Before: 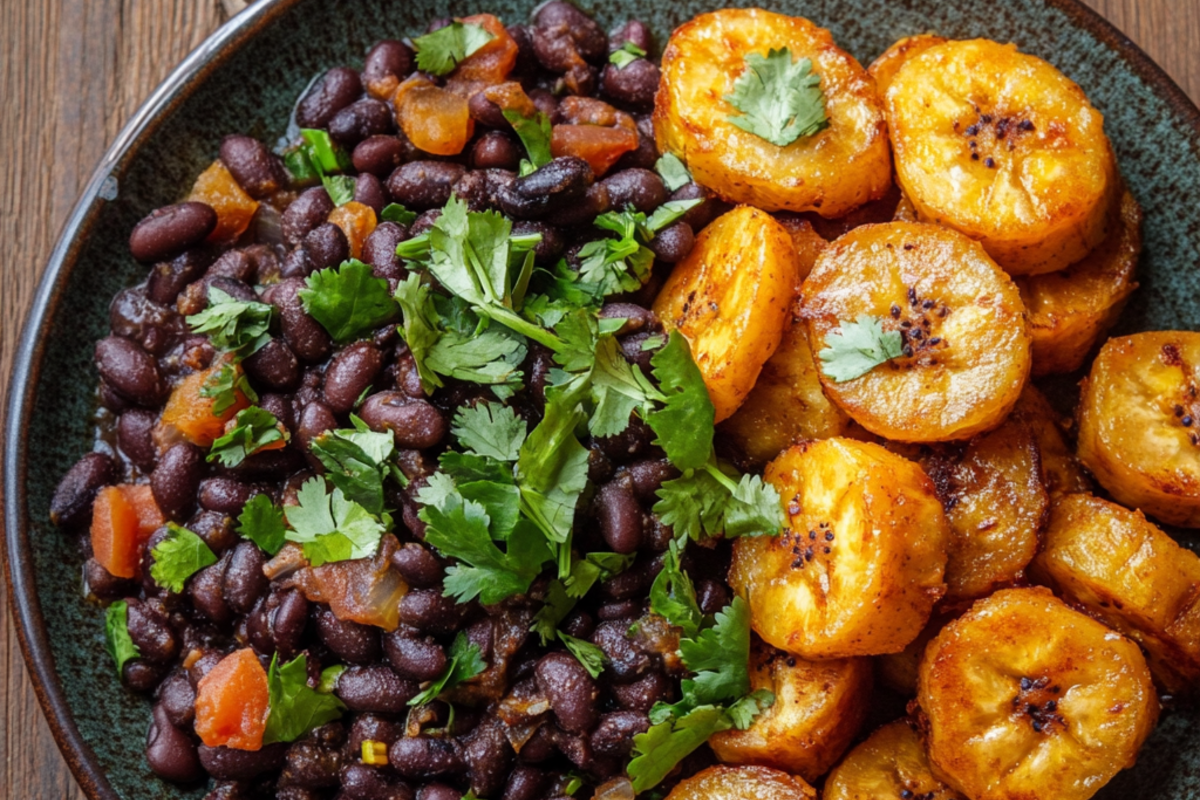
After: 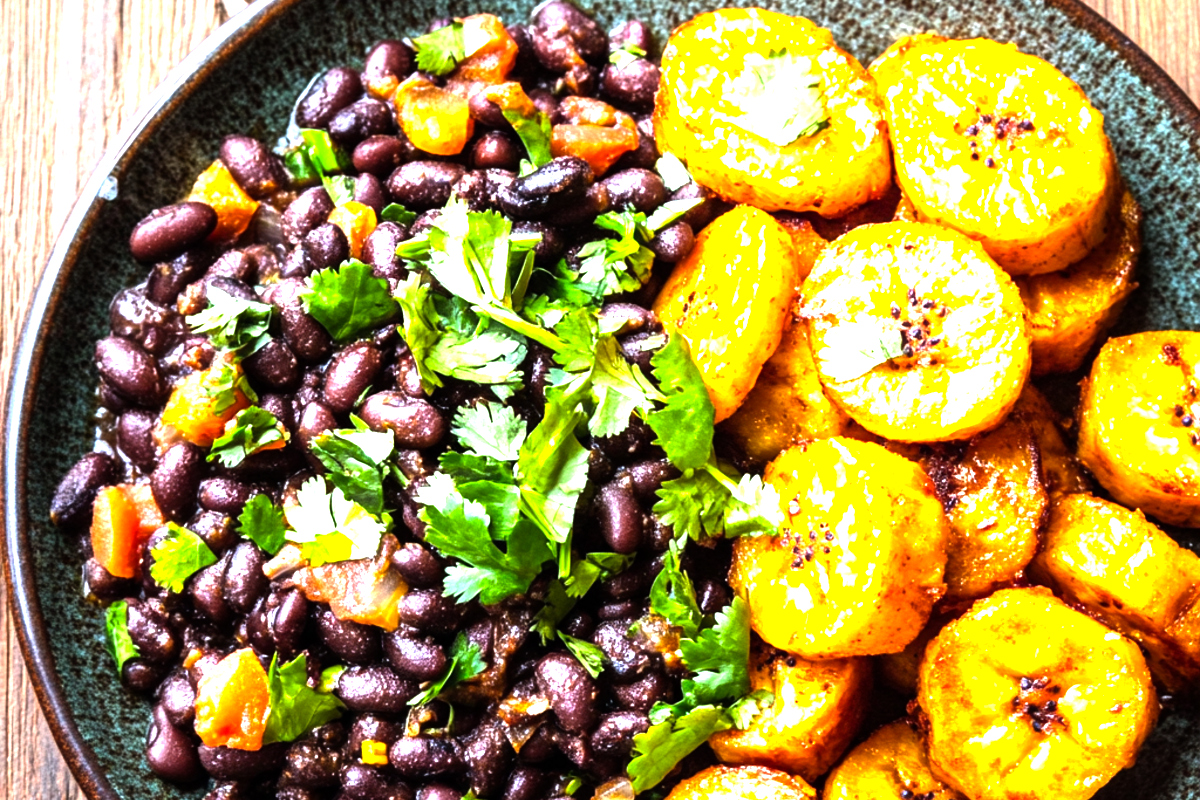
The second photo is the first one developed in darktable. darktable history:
tone equalizer: -8 EV -0.775 EV, -7 EV -0.683 EV, -6 EV -0.598 EV, -5 EV -0.378 EV, -3 EV 0.375 EV, -2 EV 0.6 EV, -1 EV 0.698 EV, +0 EV 0.746 EV
exposure: black level correction 0, exposure 0.949 EV, compensate exposure bias true, compensate highlight preservation false
color balance rgb: highlights gain › luminance 17.02%, highlights gain › chroma 2.873%, highlights gain › hue 260.28°, perceptual saturation grading › global saturation 19.348%, perceptual brilliance grading › global brilliance 15.564%, perceptual brilliance grading › shadows -35.536%, global vibrance 5.532%, contrast 3.758%
